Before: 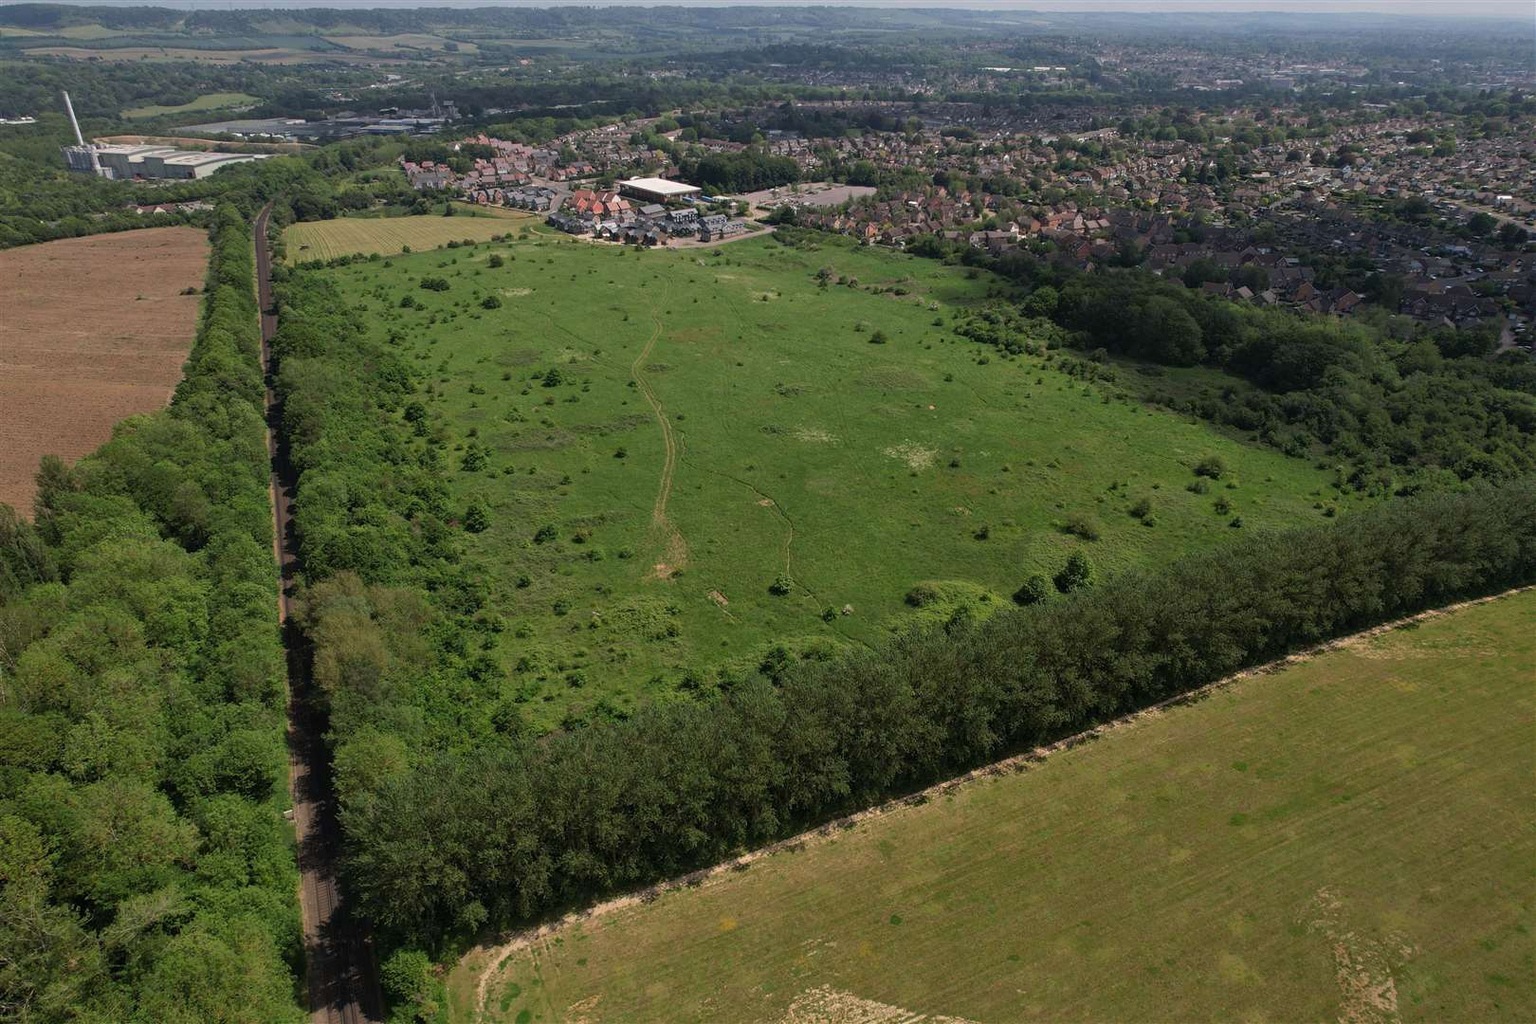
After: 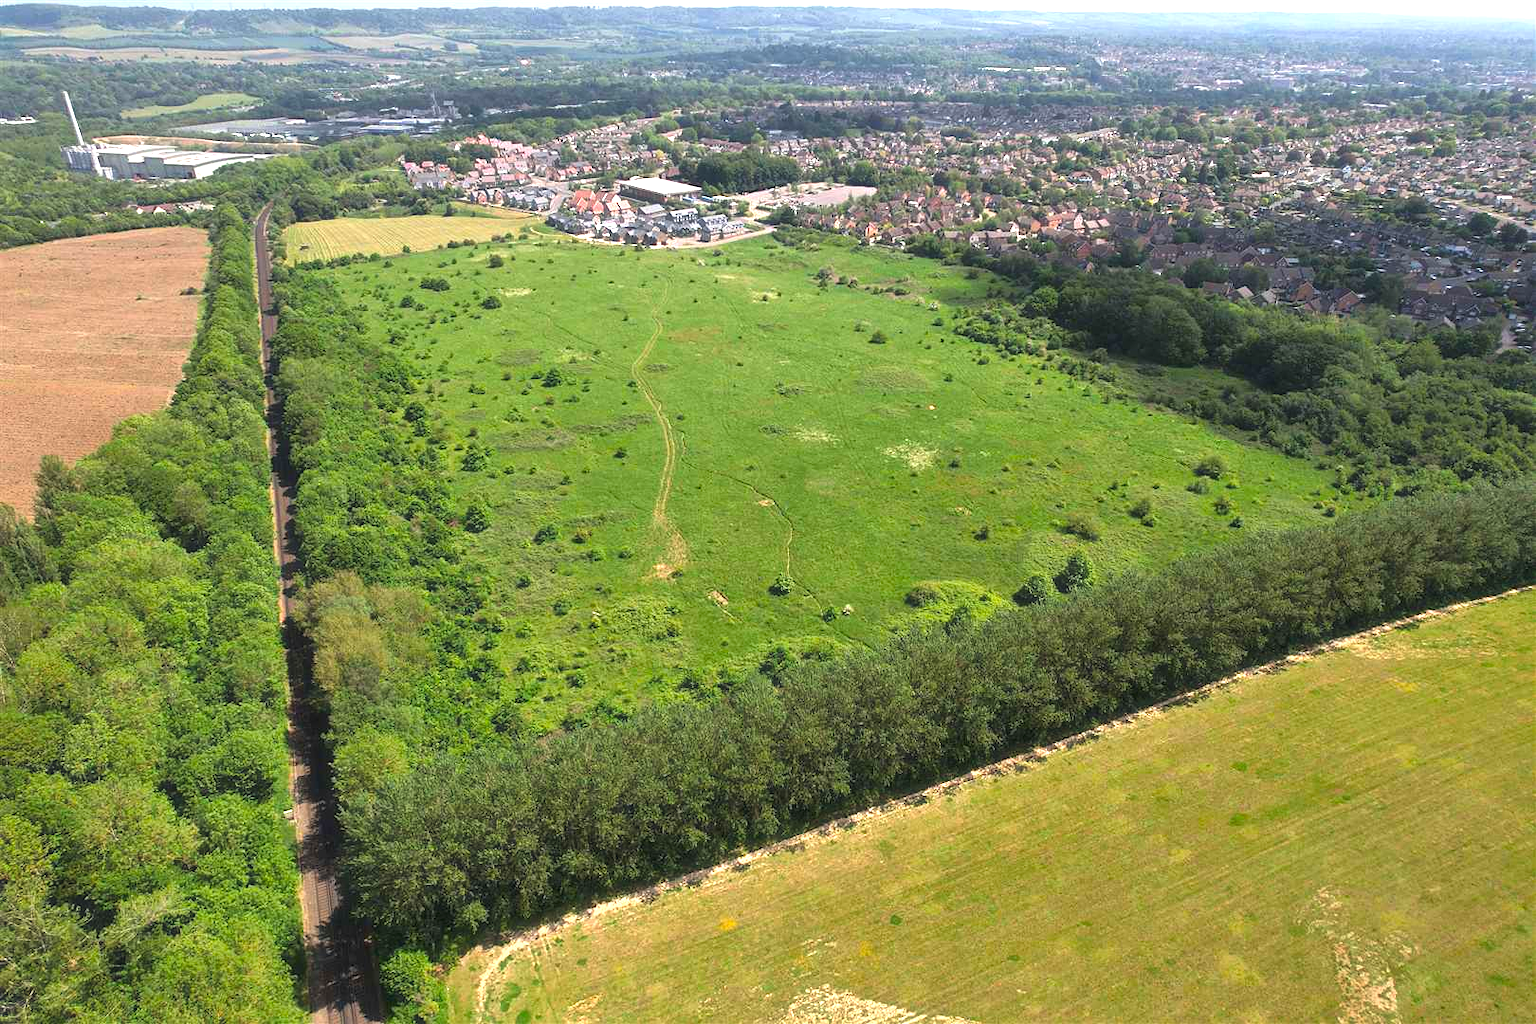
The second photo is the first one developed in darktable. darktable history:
color balance rgb: linear chroma grading › global chroma 8.082%, perceptual saturation grading › global saturation 14.889%
exposure: black level correction 0, exposure 1.452 EV, compensate highlight preservation false
haze removal: strength -0.096, compatibility mode true, adaptive false
sharpen: amount 0.204
